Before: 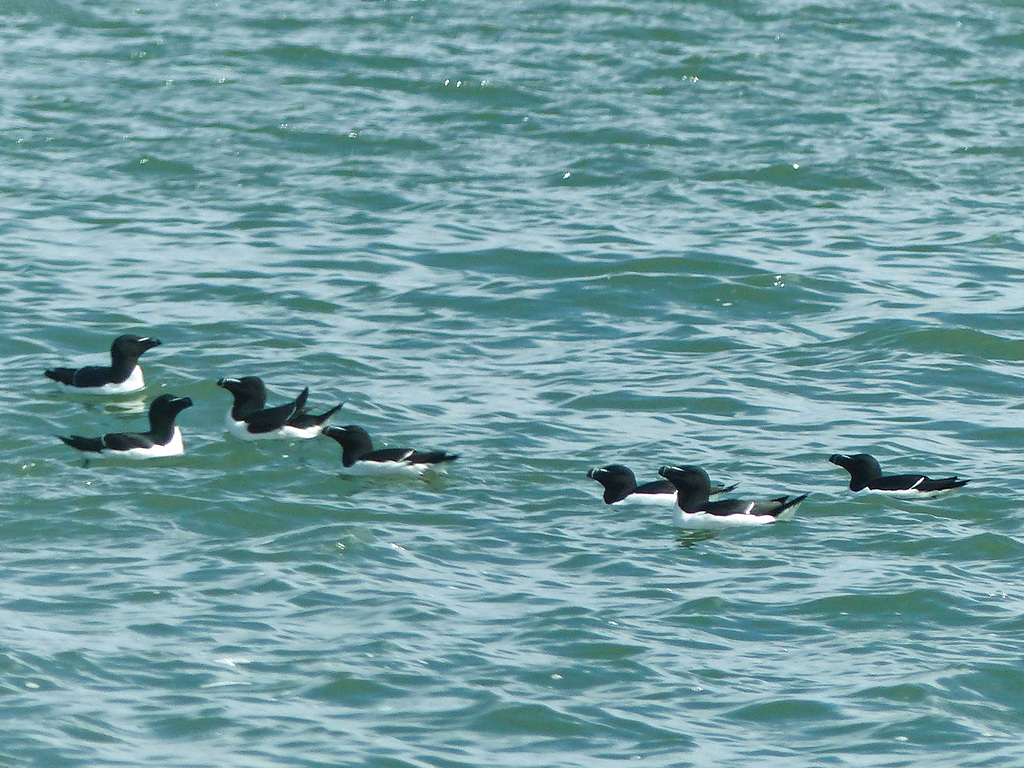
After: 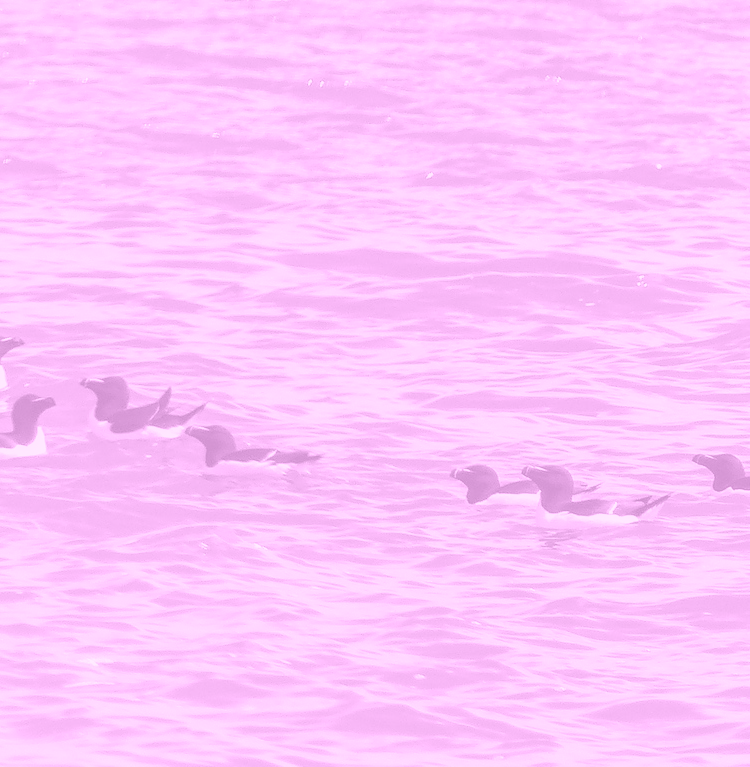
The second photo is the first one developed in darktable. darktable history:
local contrast: on, module defaults
colorize: hue 331.2°, saturation 75%, source mix 30.28%, lightness 70.52%, version 1
crop: left 13.443%, right 13.31%
contrast brightness saturation: saturation -0.05
white balance: red 1.127, blue 0.943
